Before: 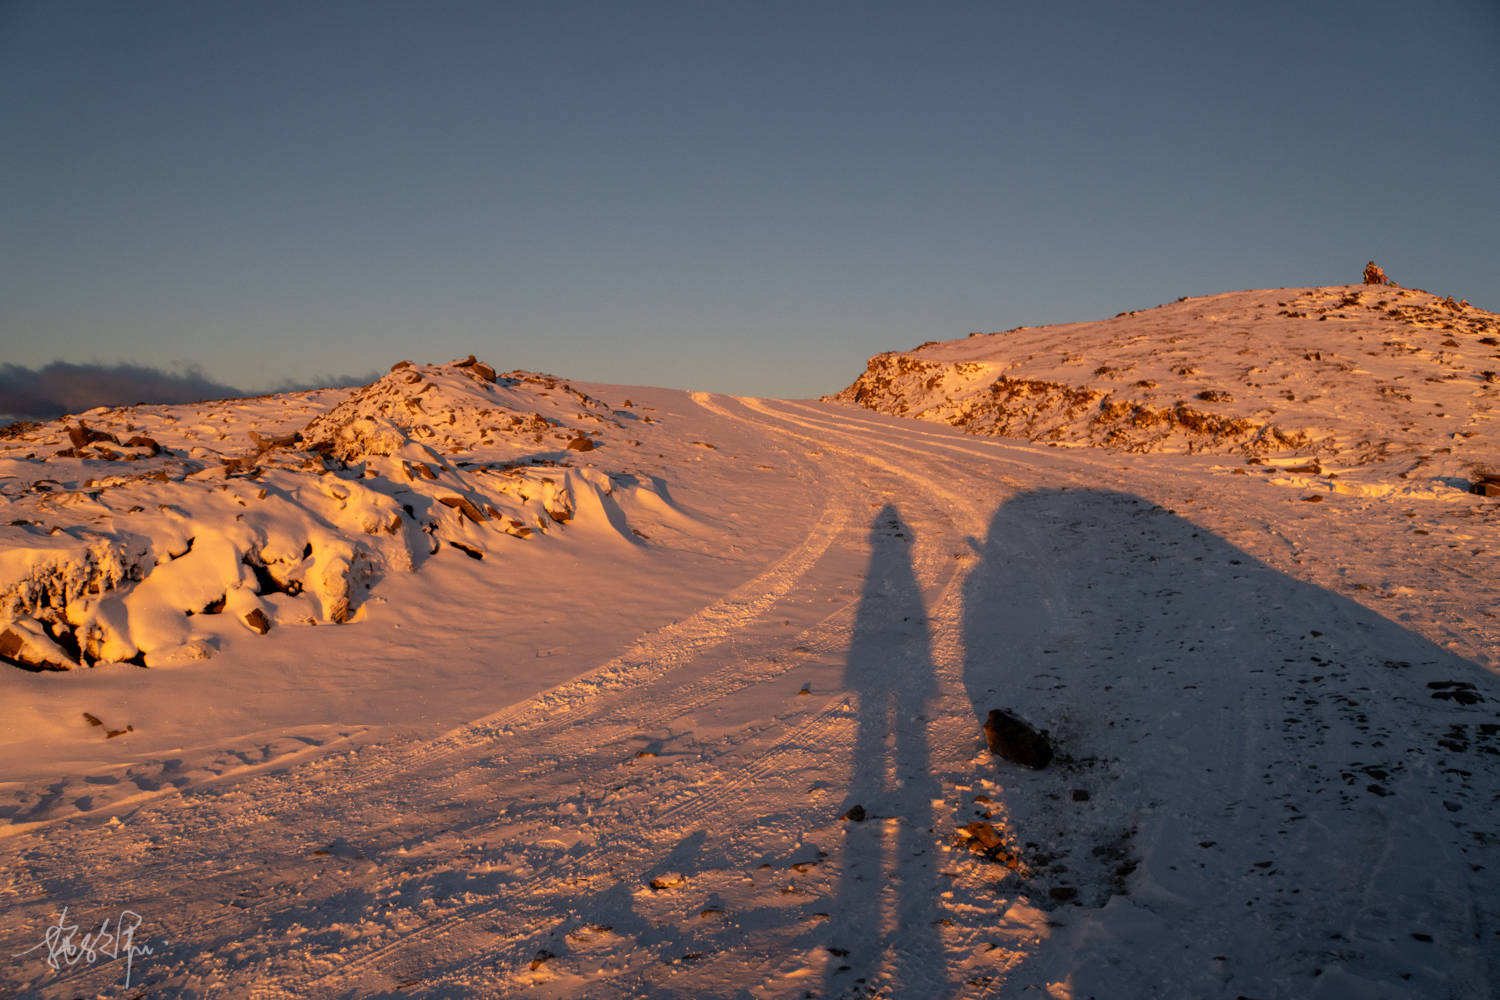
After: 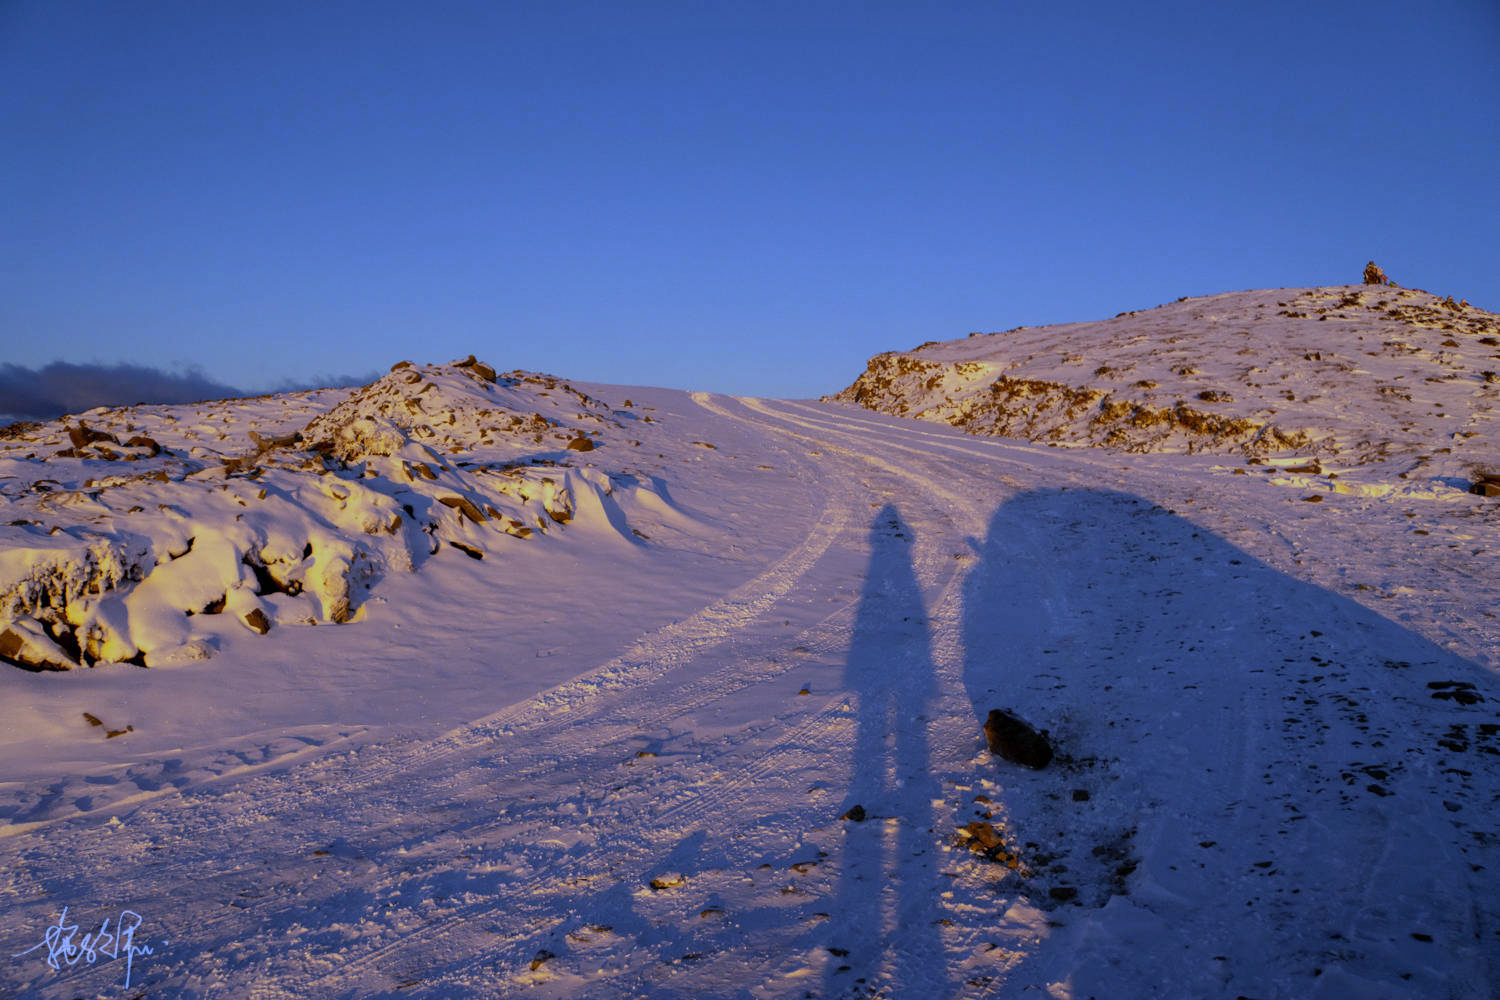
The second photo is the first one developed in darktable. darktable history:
shadows and highlights: shadows 20.91, highlights -82.73, soften with gaussian
white balance: red 0.766, blue 1.537
